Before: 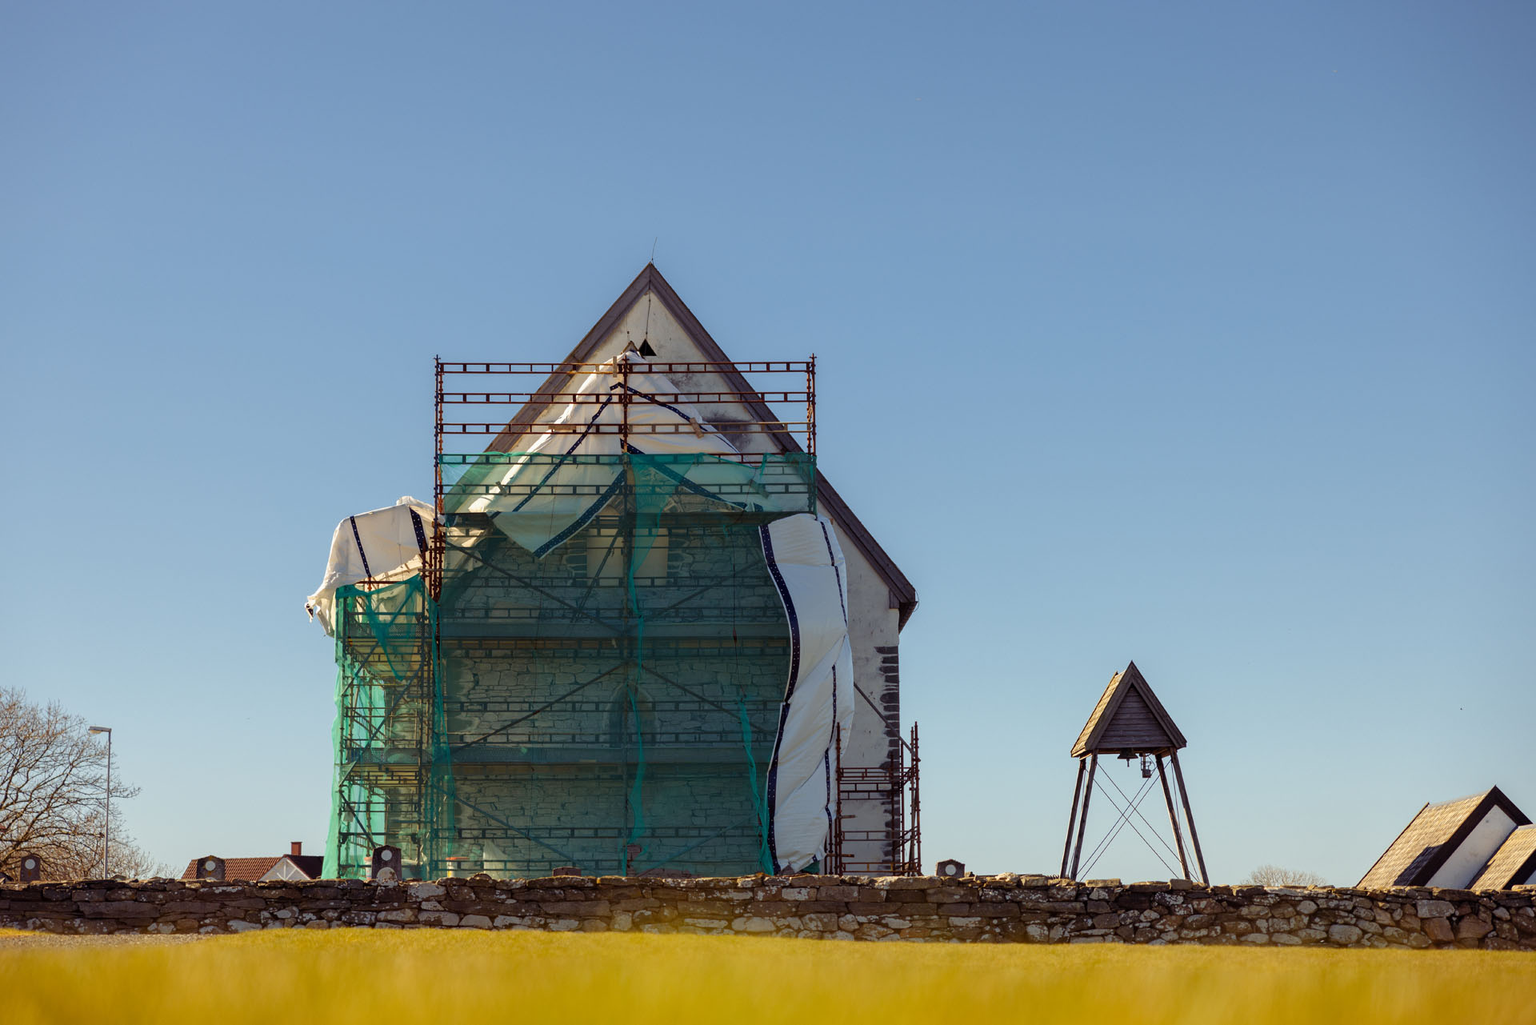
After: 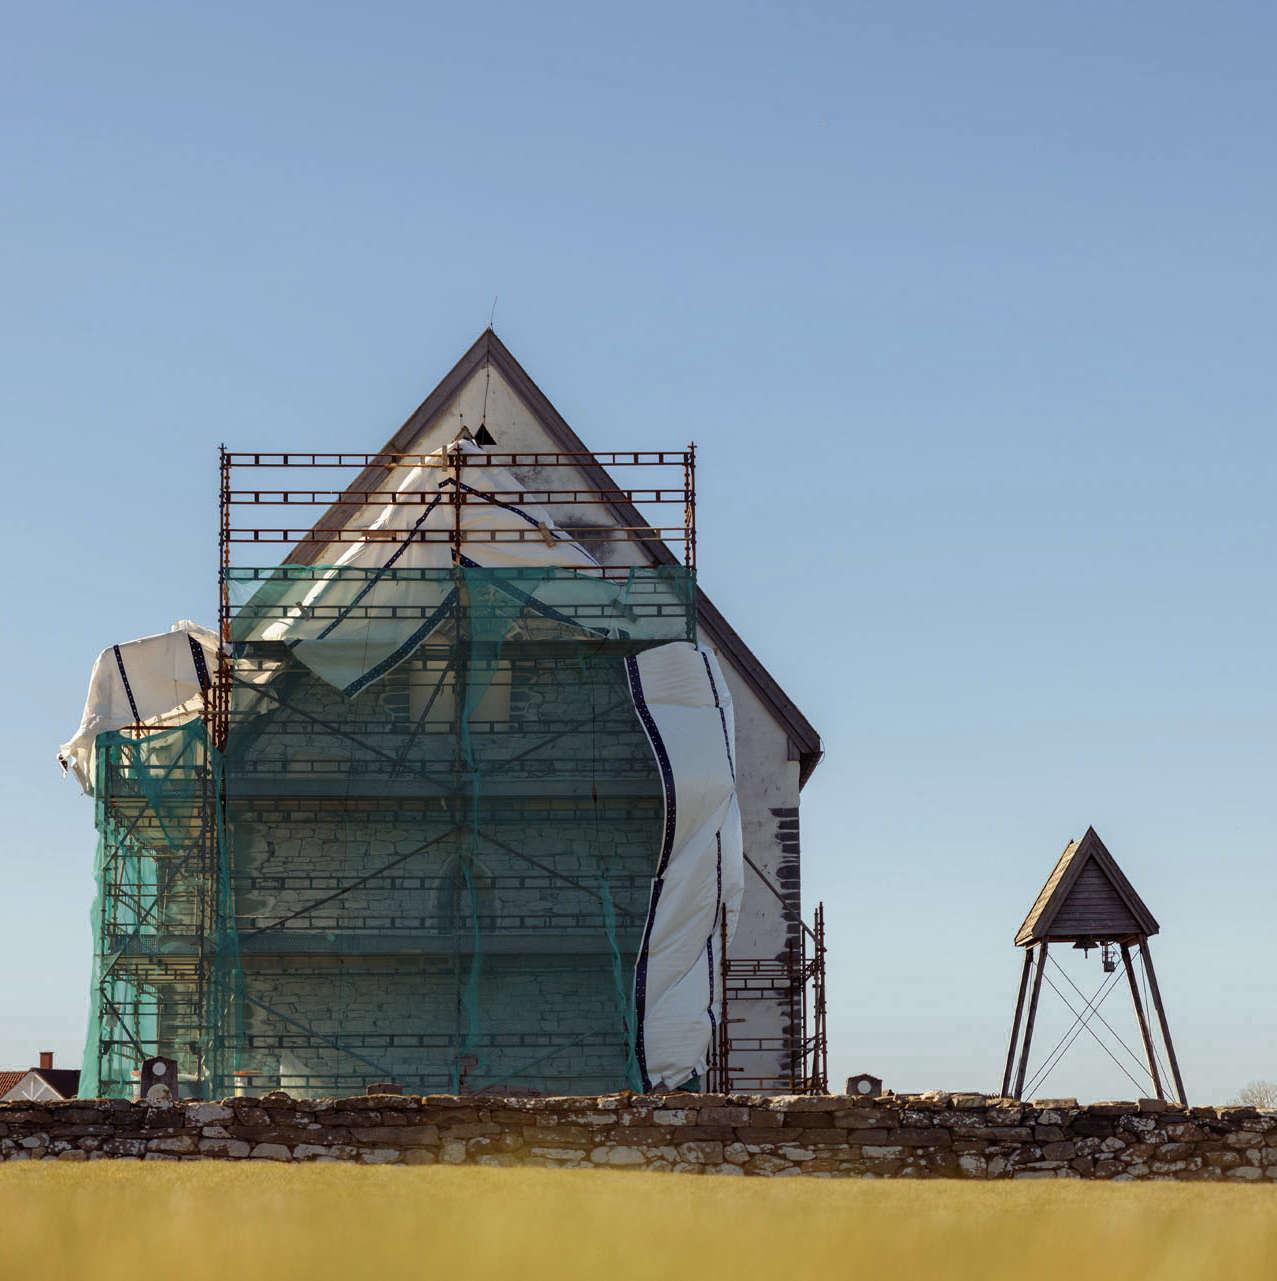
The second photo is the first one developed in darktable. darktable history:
crop: left 16.899%, right 16.556%
color zones: curves: ch0 [(0, 0.5) (0.125, 0.4) (0.25, 0.5) (0.375, 0.4) (0.5, 0.4) (0.625, 0.6) (0.75, 0.6) (0.875, 0.5)]; ch1 [(0, 0.35) (0.125, 0.45) (0.25, 0.35) (0.375, 0.35) (0.5, 0.35) (0.625, 0.35) (0.75, 0.45) (0.875, 0.35)]; ch2 [(0, 0.6) (0.125, 0.5) (0.25, 0.5) (0.375, 0.6) (0.5, 0.6) (0.625, 0.5) (0.75, 0.5) (0.875, 0.5)]
